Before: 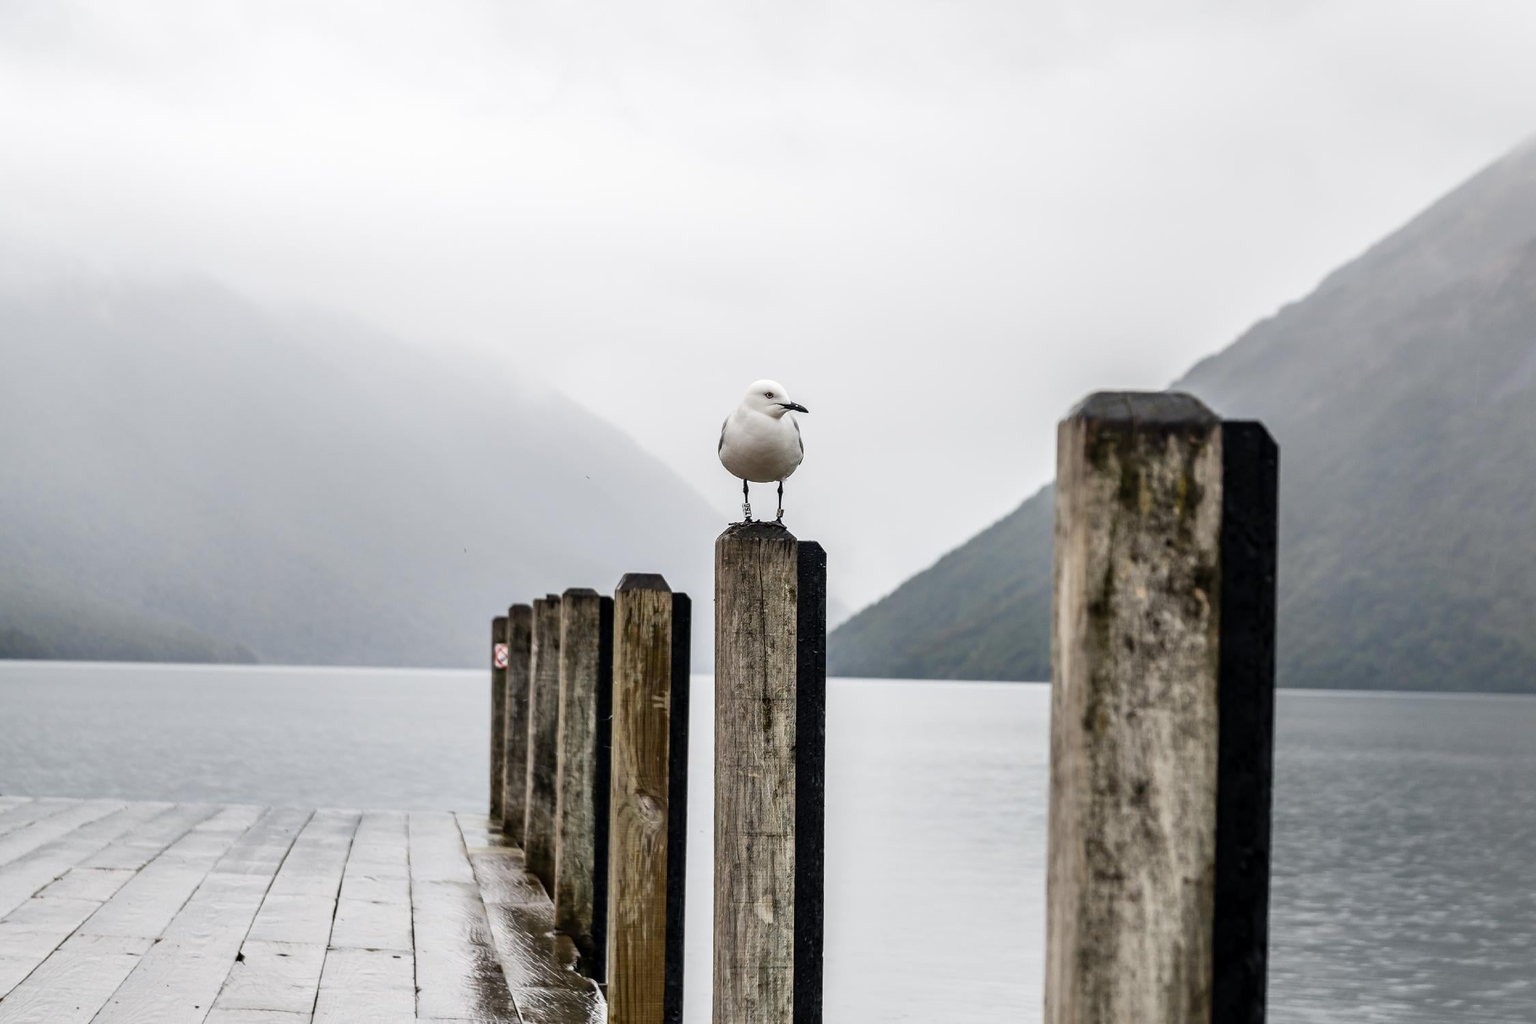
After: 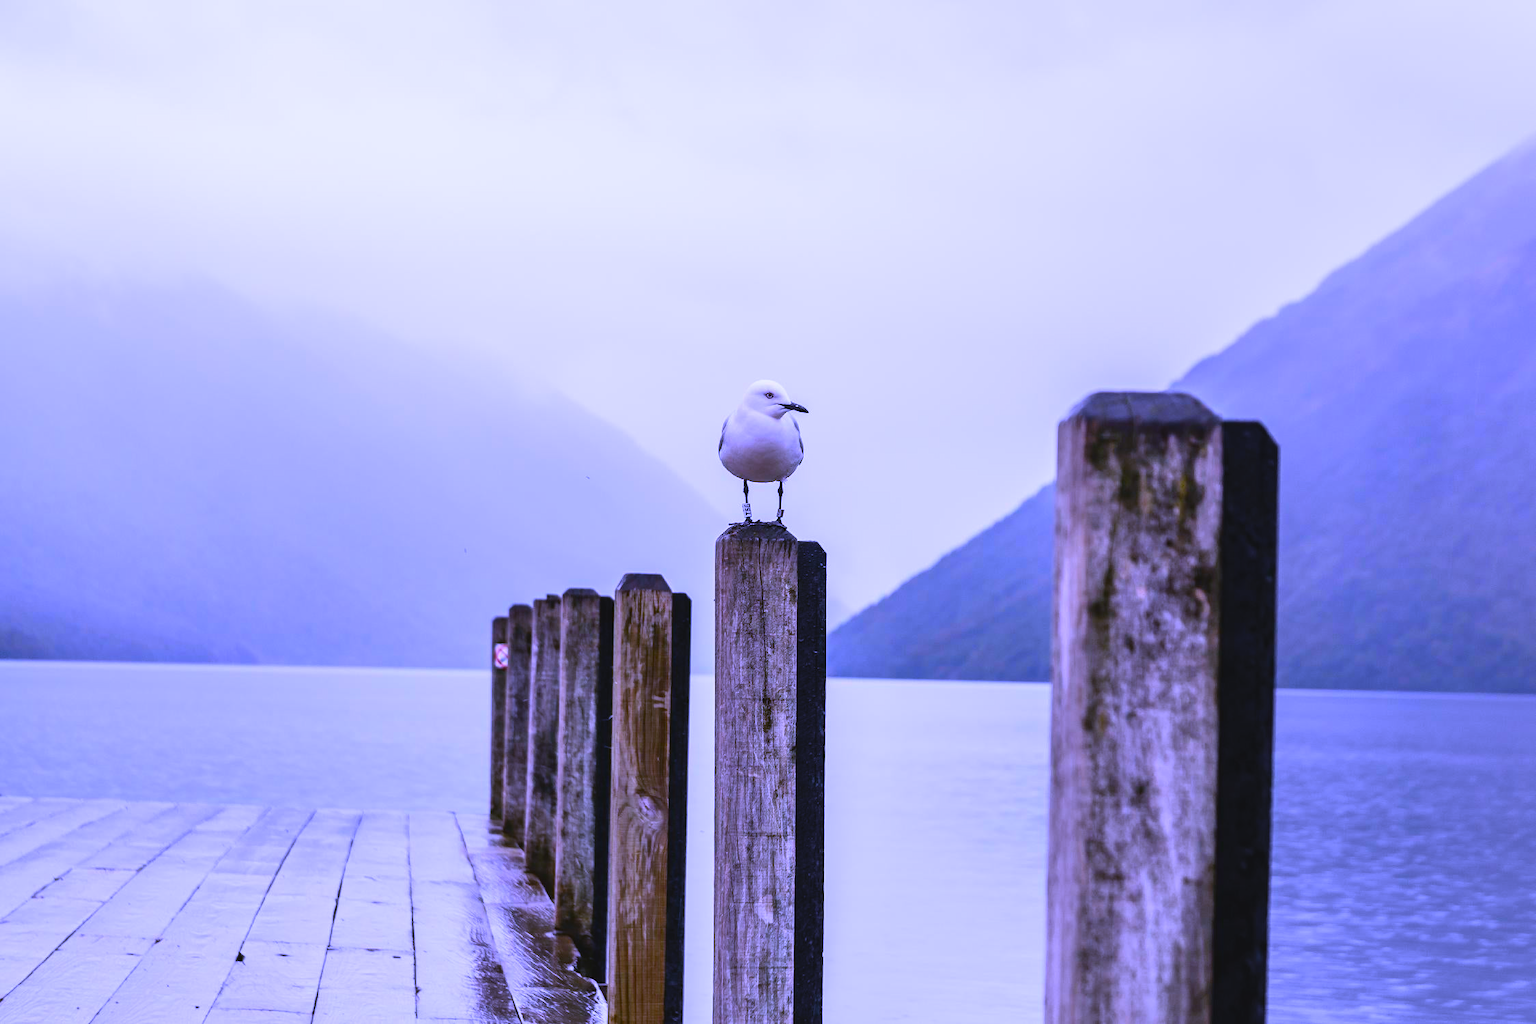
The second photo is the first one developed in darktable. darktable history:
exposure: black level correction -0.003, exposure 0.04 EV, compensate highlight preservation false
contrast brightness saturation: contrast -0.08, brightness -0.04, saturation -0.11
color contrast: green-magenta contrast 1.69, blue-yellow contrast 1.49
white balance: red 0.98, blue 1.61
